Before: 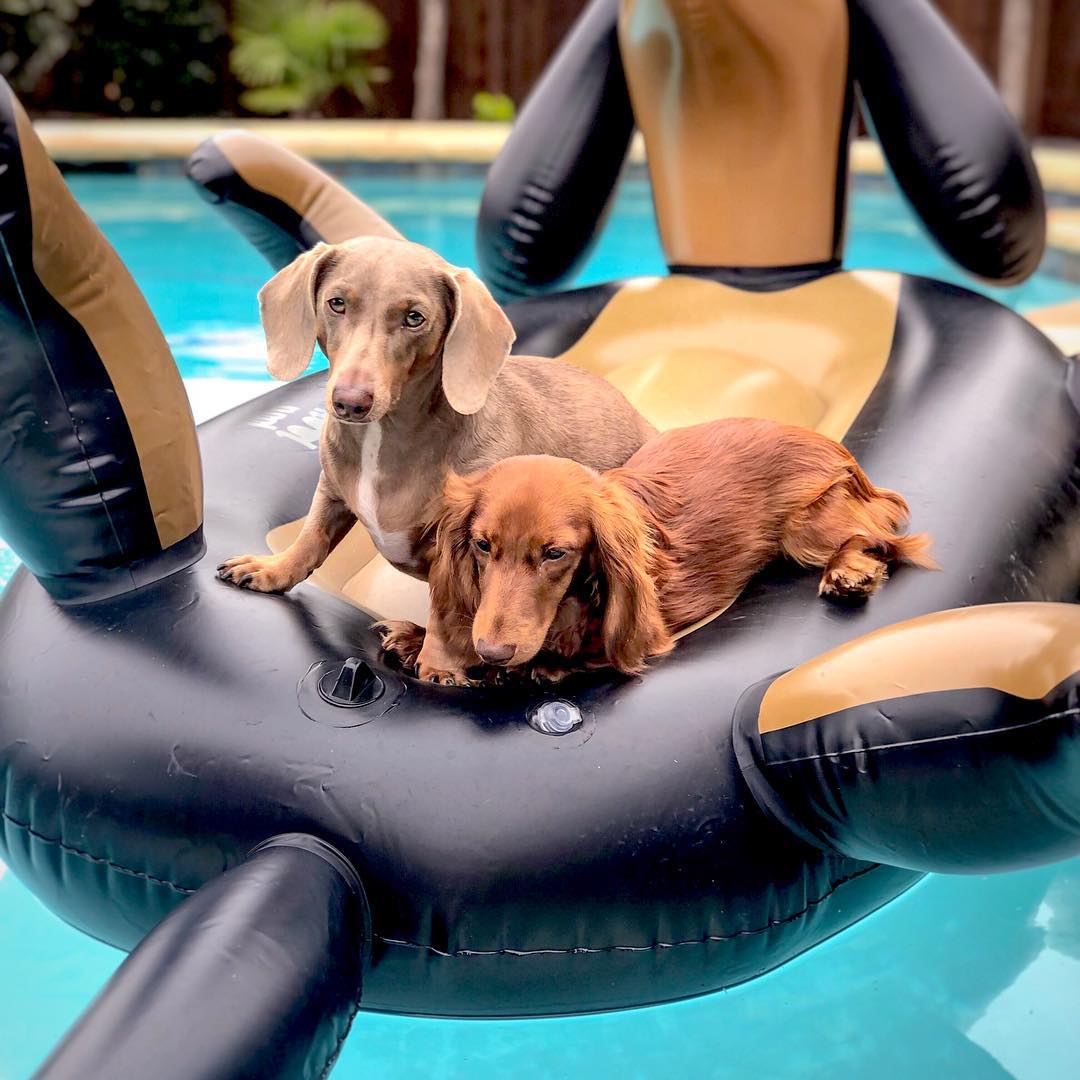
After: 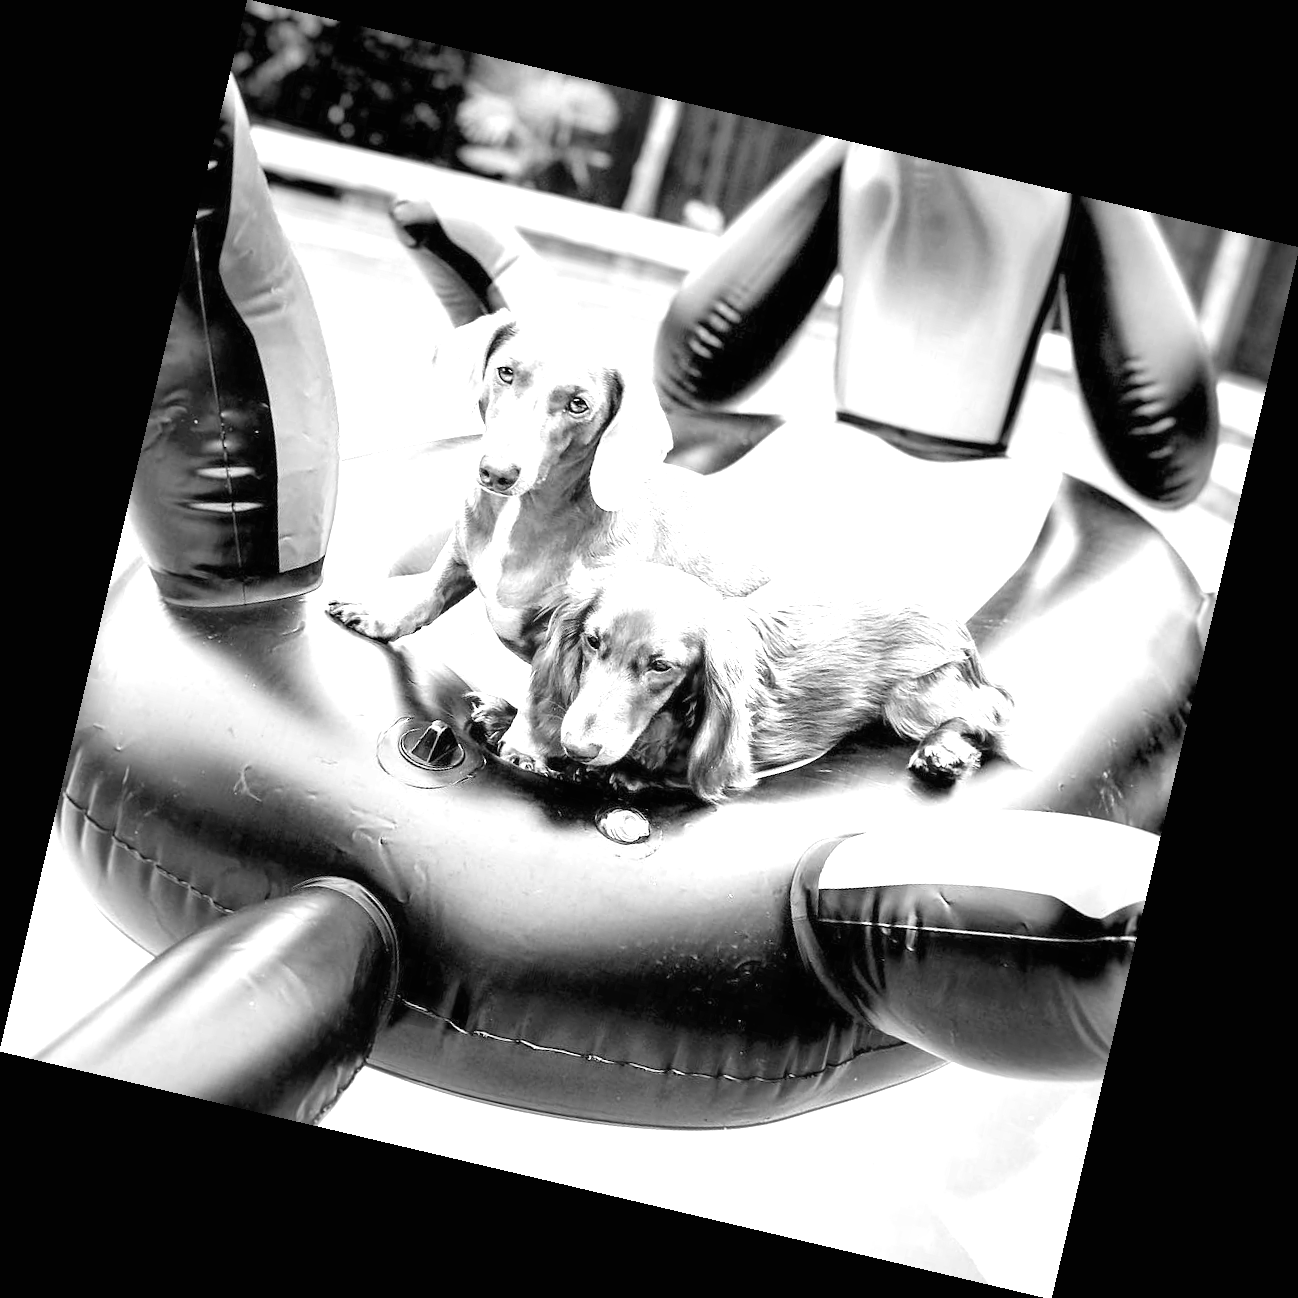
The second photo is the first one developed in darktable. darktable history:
rotate and perspective: rotation 13.27°, automatic cropping off
white balance: red 1.045, blue 0.932
monochrome: a 32, b 64, size 2.3
exposure: black level correction 0, exposure 1.6 EV, compensate exposure bias true, compensate highlight preservation false
